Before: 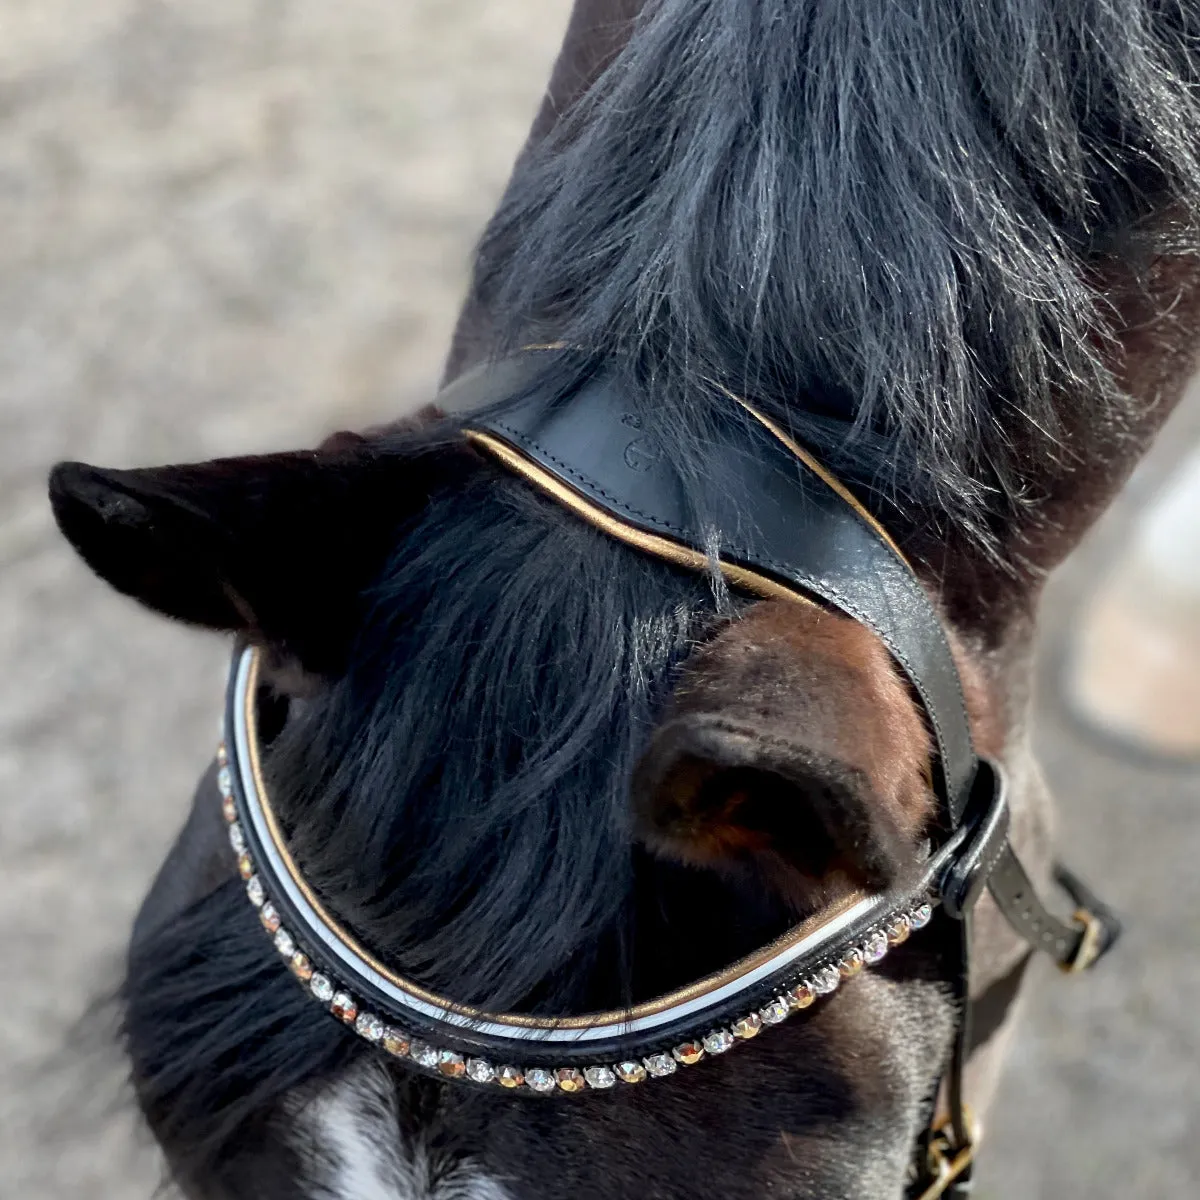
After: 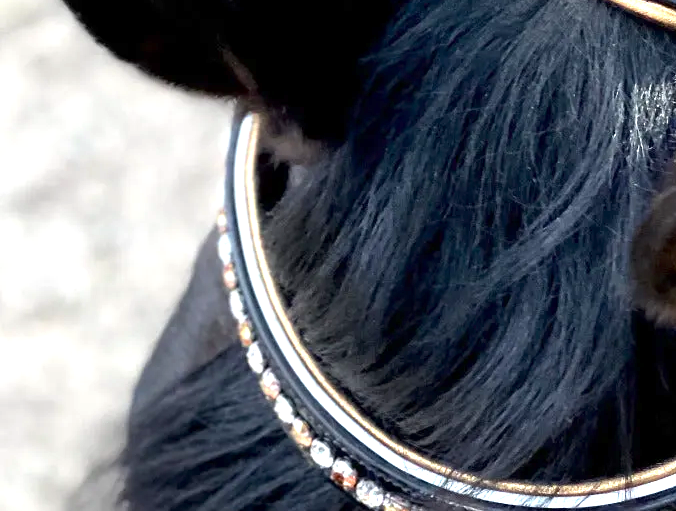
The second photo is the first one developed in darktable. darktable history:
exposure: exposure 1.16 EV, compensate exposure bias true, compensate highlight preservation false
crop: top 44.483%, right 43.593%, bottom 12.892%
